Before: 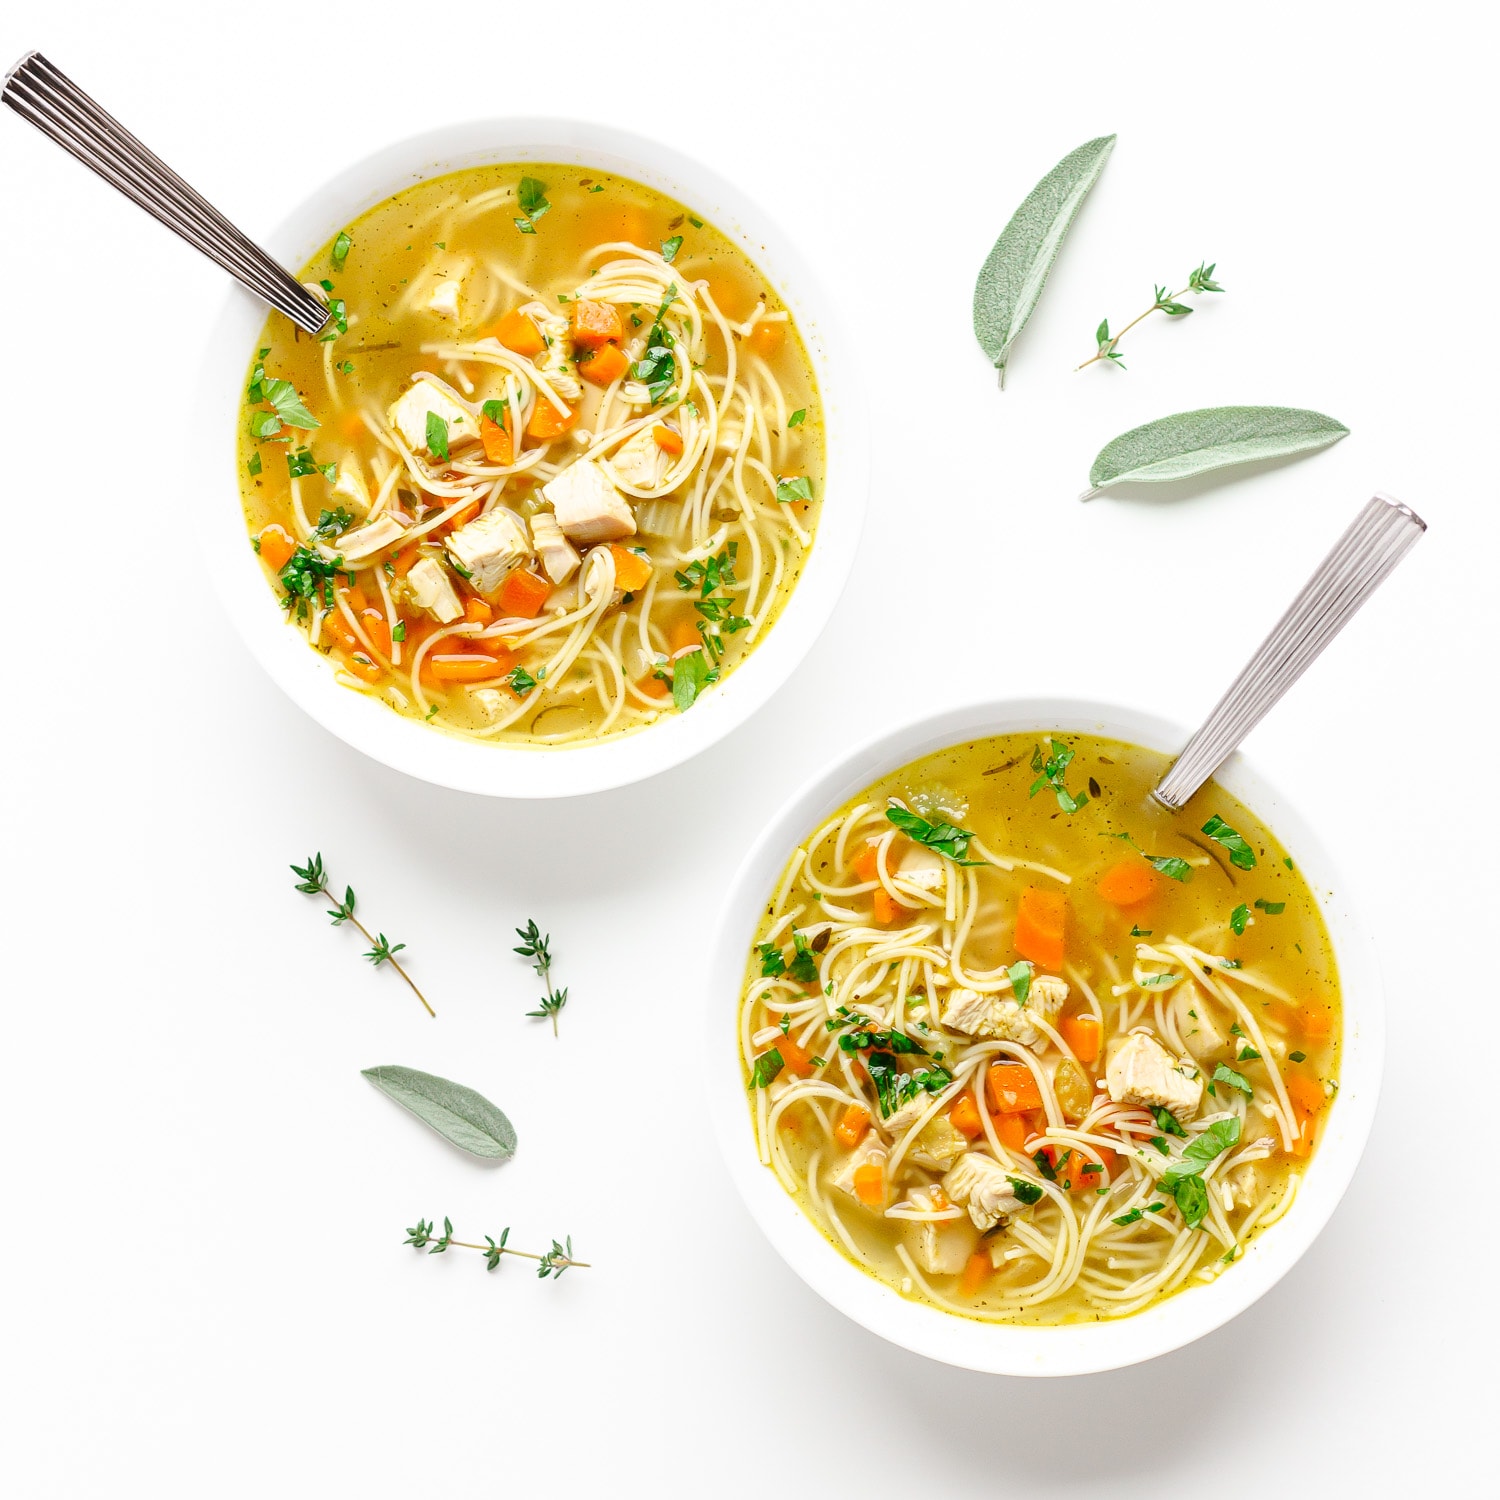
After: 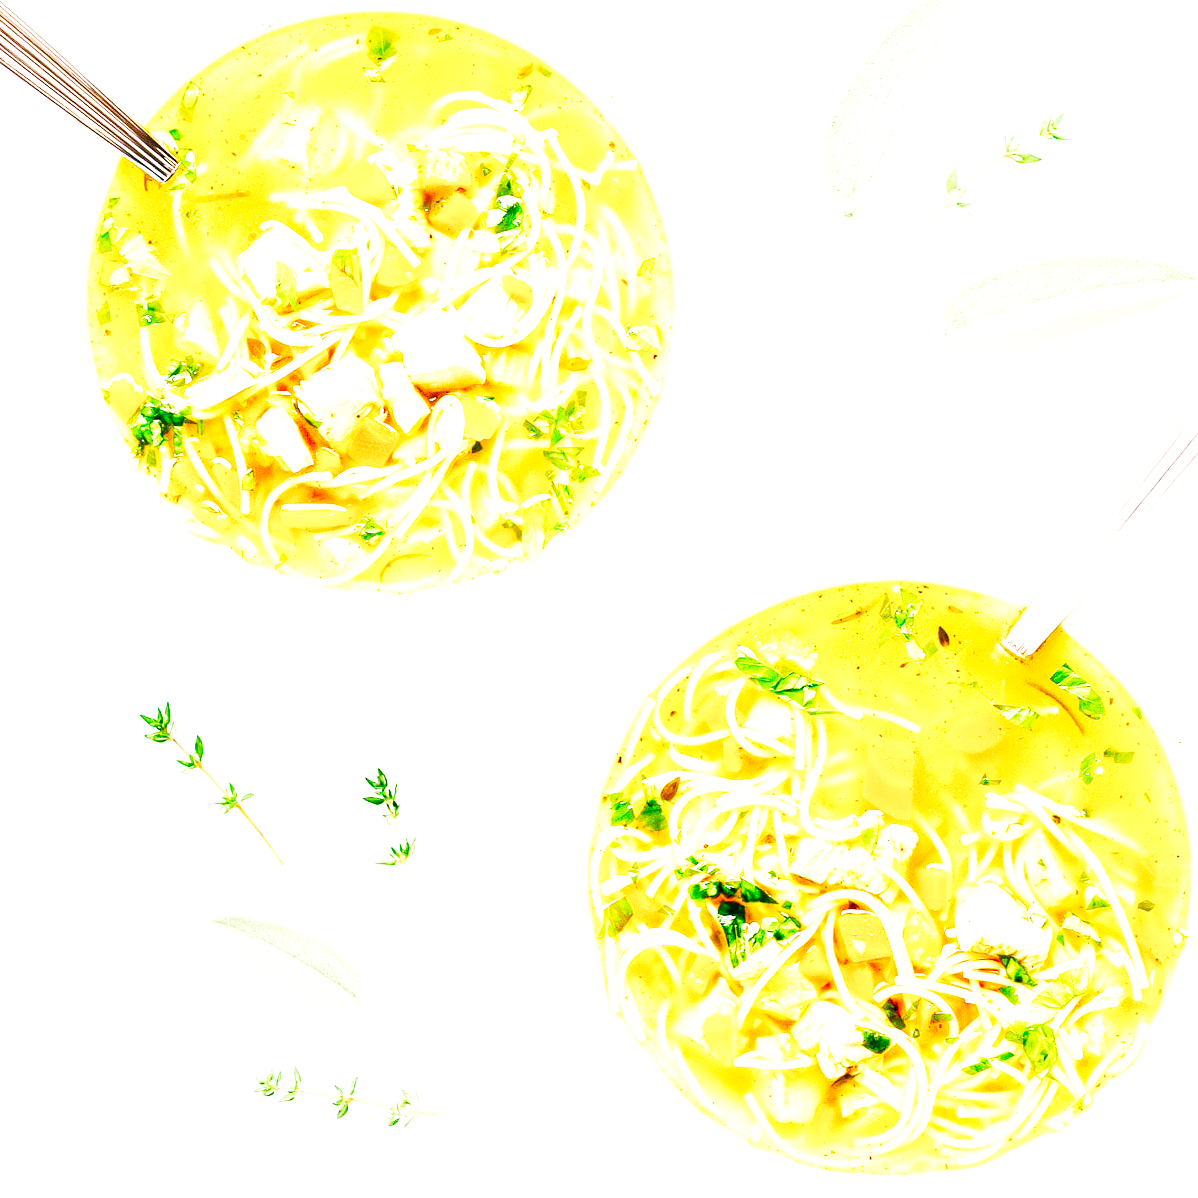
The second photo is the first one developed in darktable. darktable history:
crop and rotate: left 10.071%, top 10.071%, right 10.02%, bottom 10.02%
color balance rgb: shadows lift › chroma 3%, shadows lift › hue 240.84°, highlights gain › chroma 3%, highlights gain › hue 73.2°, global offset › luminance -0.5%, perceptual saturation grading › global saturation 20%, perceptual saturation grading › highlights -25%, perceptual saturation grading › shadows 50%, global vibrance 25.26%
base curve: curves: ch0 [(0, 0.003) (0.001, 0.002) (0.006, 0.004) (0.02, 0.022) (0.048, 0.086) (0.094, 0.234) (0.162, 0.431) (0.258, 0.629) (0.385, 0.8) (0.548, 0.918) (0.751, 0.988) (1, 1)], preserve colors none
exposure: black level correction 0, exposure 1.2 EV, compensate exposure bias true, compensate highlight preservation false
